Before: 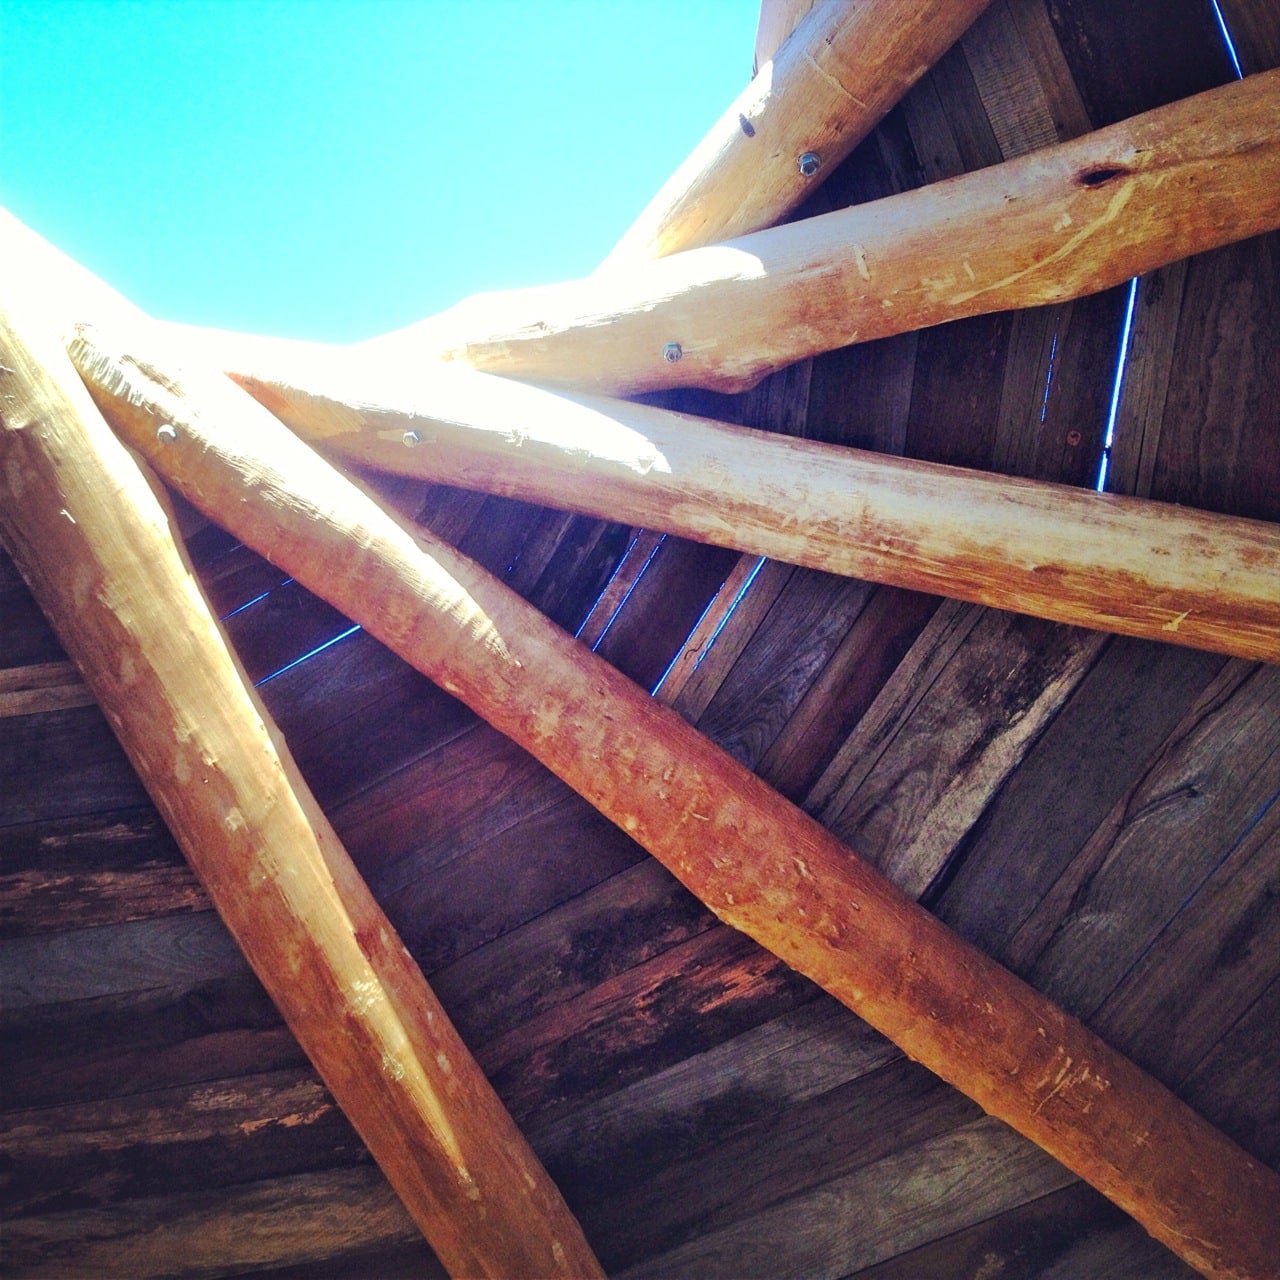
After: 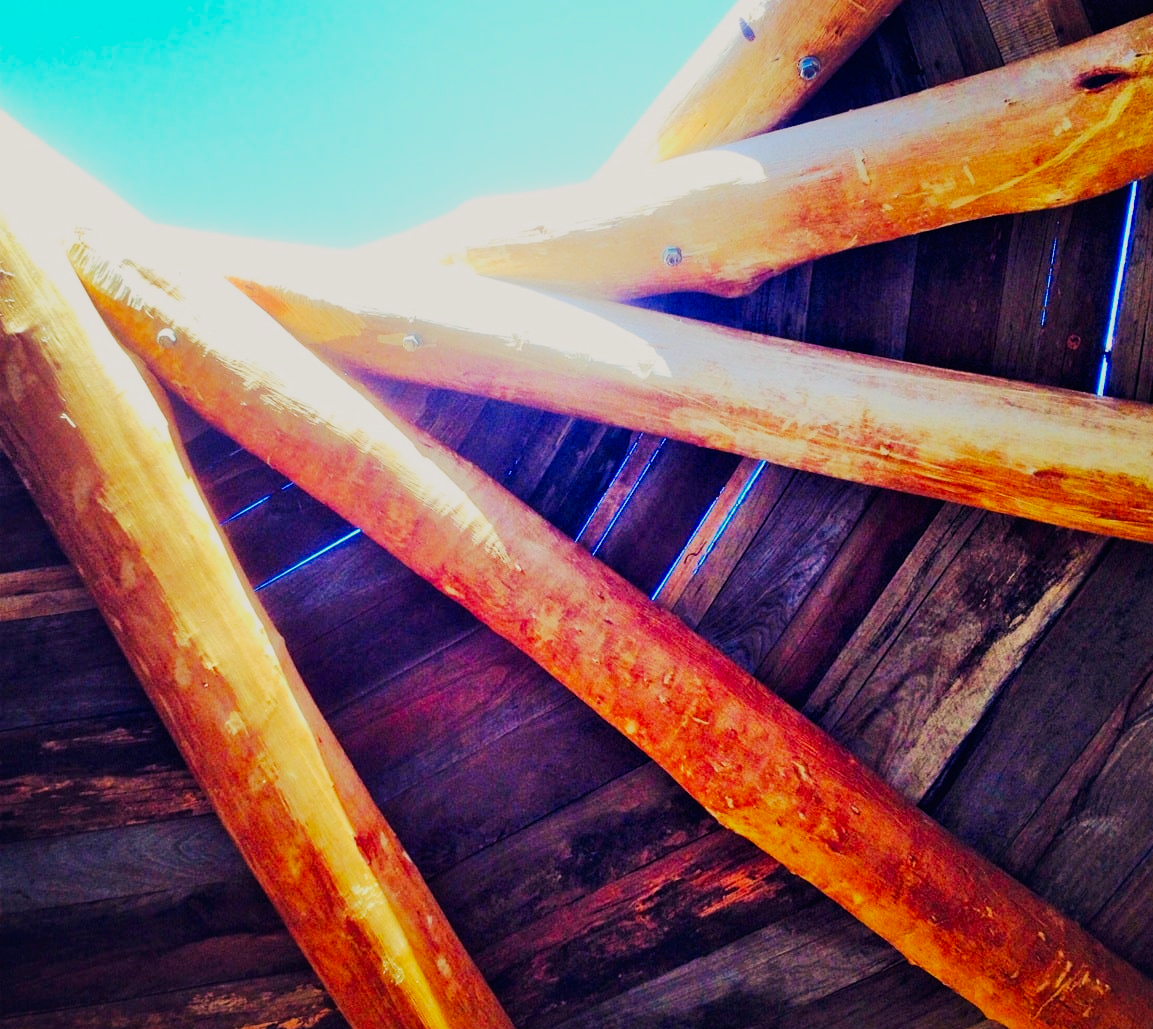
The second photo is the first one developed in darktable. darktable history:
exposure: black level correction 0, exposure 1.001 EV, compensate highlight preservation false
color balance rgb: highlights gain › chroma 1.066%, highlights gain › hue 60.15°, perceptual saturation grading › global saturation 25.583%, perceptual brilliance grading › global brilliance -48.35%, global vibrance 20%
base curve: curves: ch0 [(0, 0) (0.007, 0.004) (0.027, 0.03) (0.046, 0.07) (0.207, 0.54) (0.442, 0.872) (0.673, 0.972) (1, 1)], preserve colors none
crop: top 7.537%, right 9.874%, bottom 12.03%
